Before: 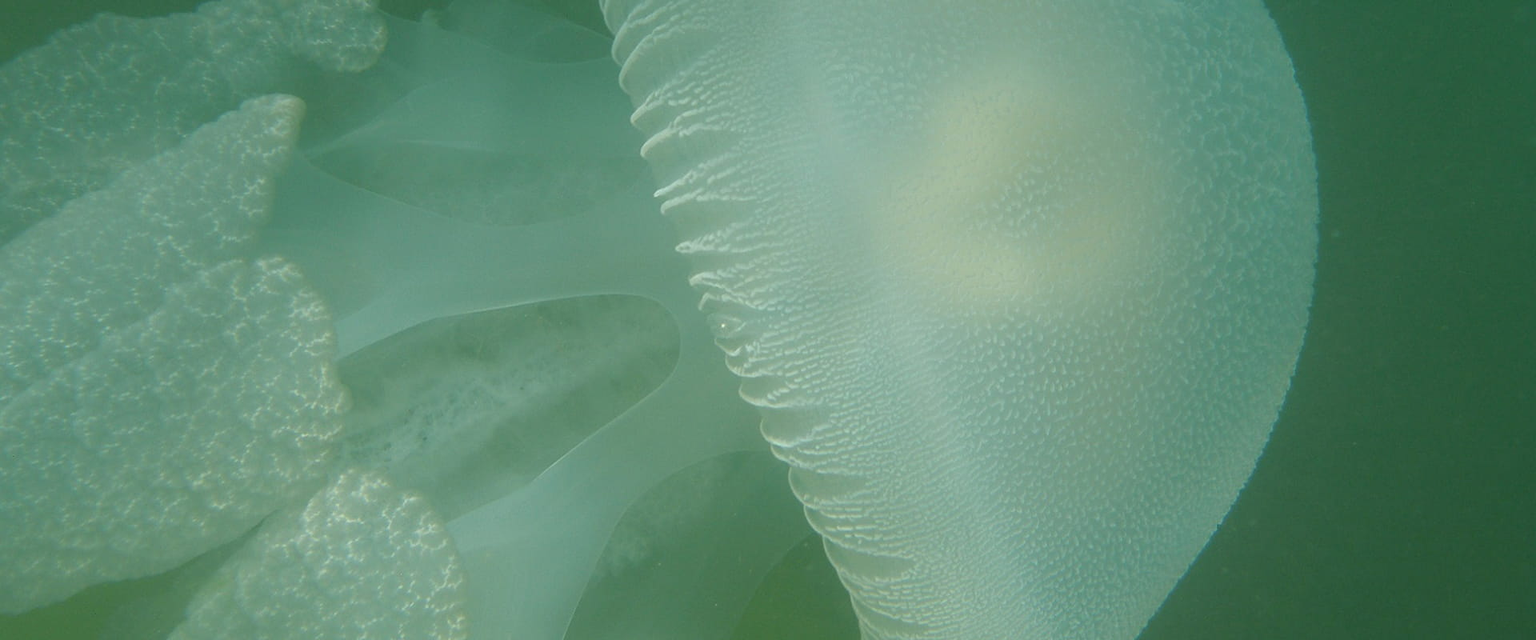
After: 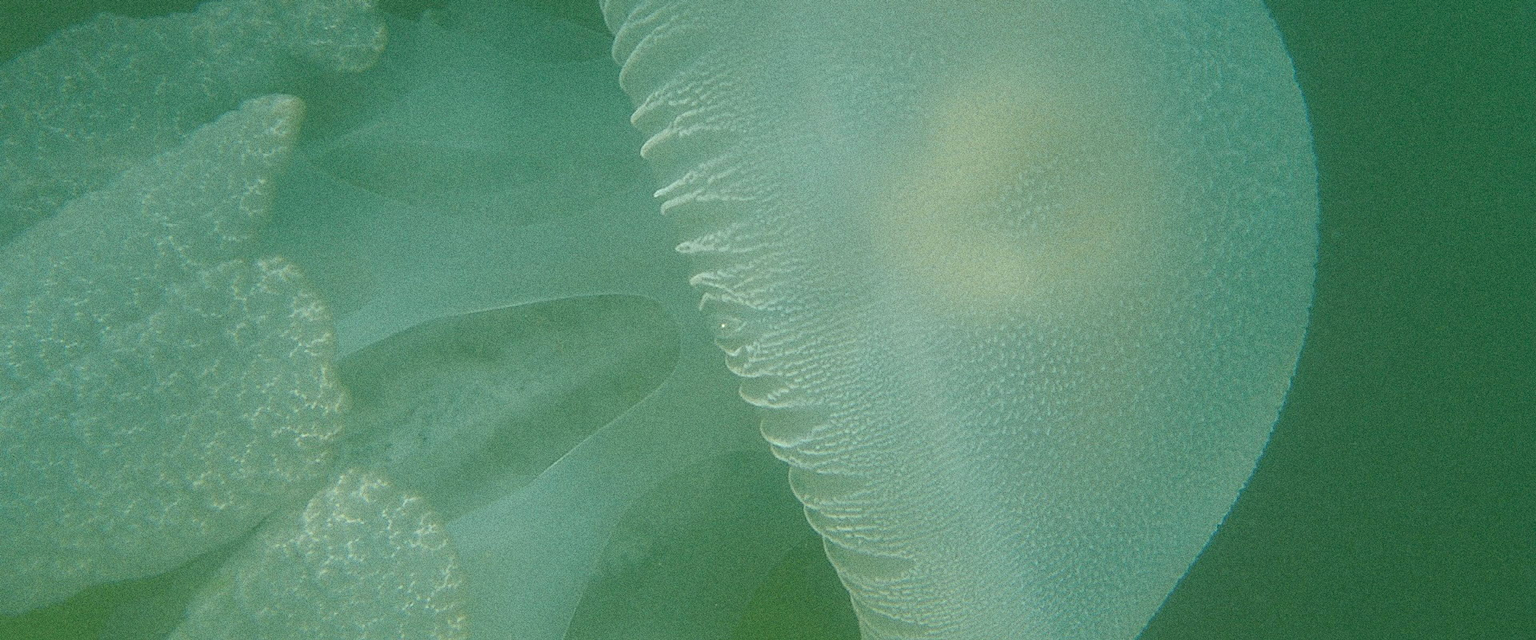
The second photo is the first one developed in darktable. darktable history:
shadows and highlights: on, module defaults
white balance: emerald 1
sharpen: on, module defaults
contrast brightness saturation: saturation 0.13
grain: coarseness 0.09 ISO, strength 40%
